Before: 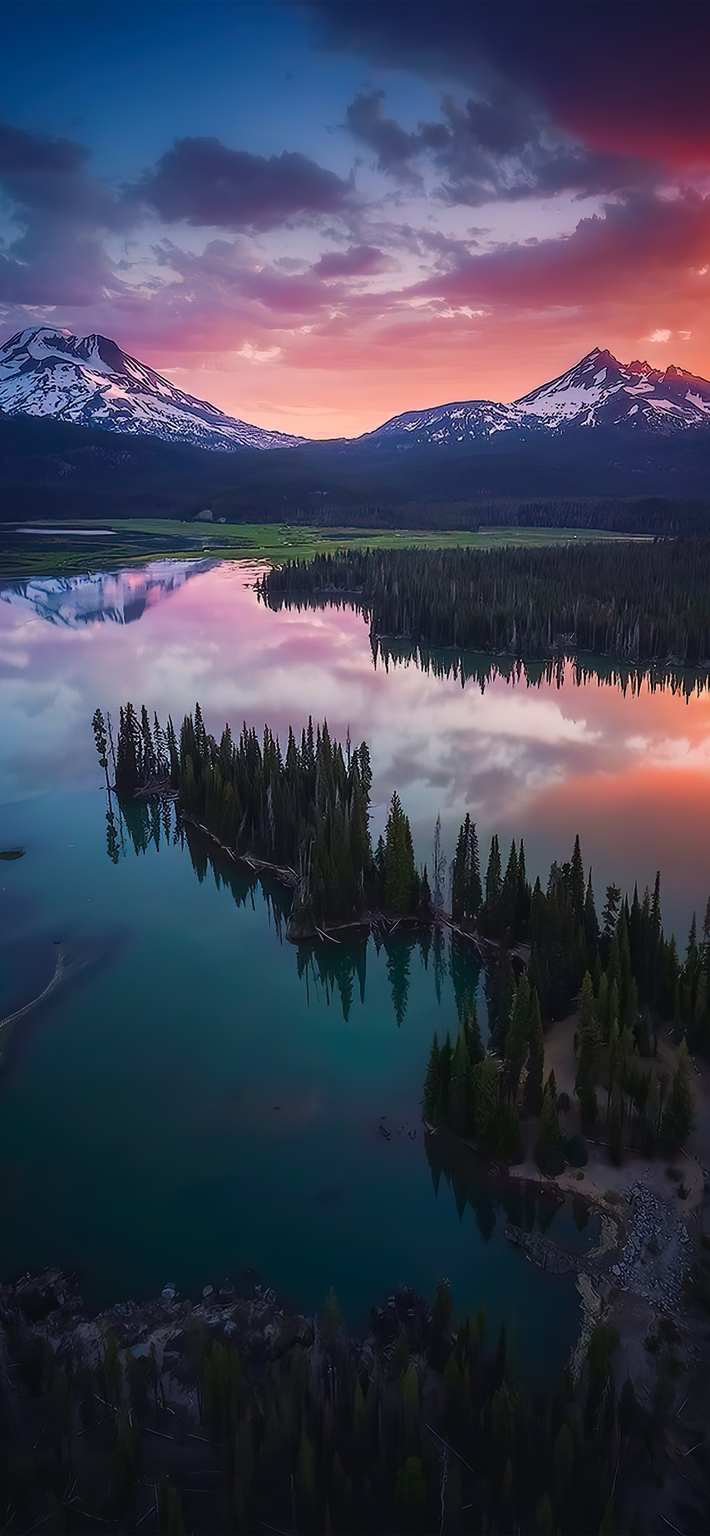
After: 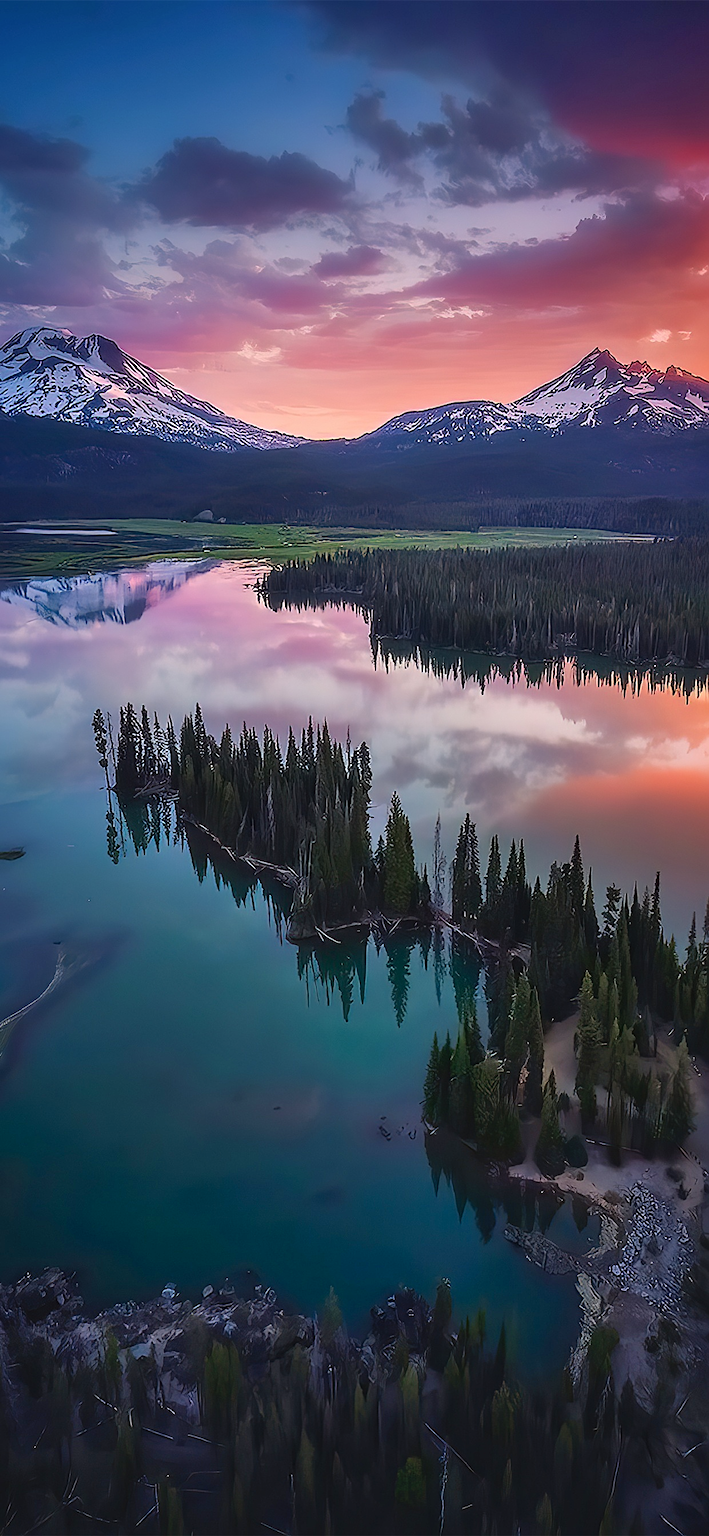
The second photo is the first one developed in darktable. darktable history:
sharpen: radius 2.121, amount 0.385, threshold 0.094
shadows and highlights: shadows 52.2, highlights -28.3, soften with gaussian
